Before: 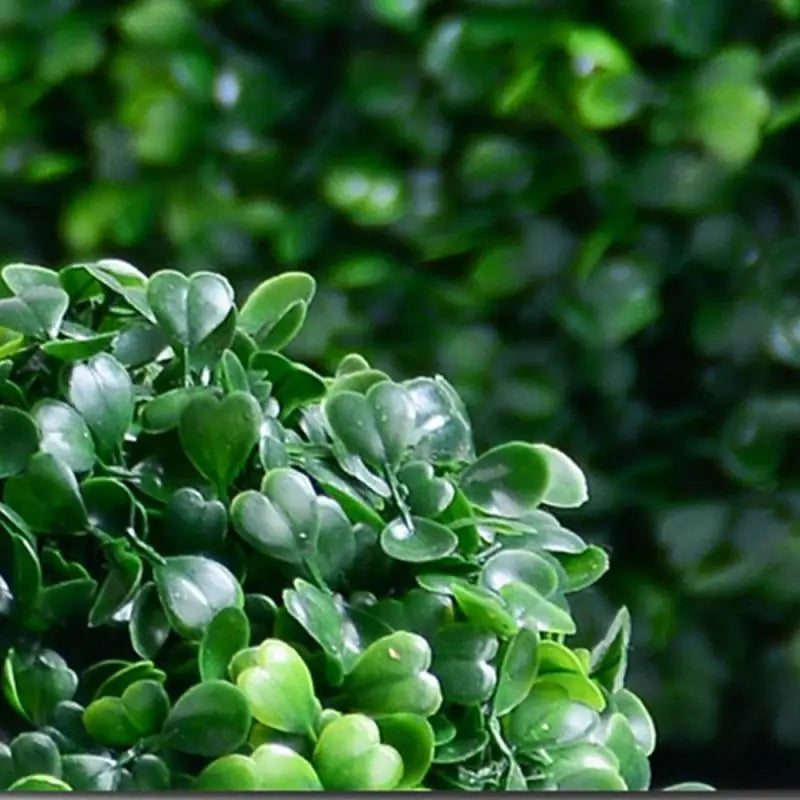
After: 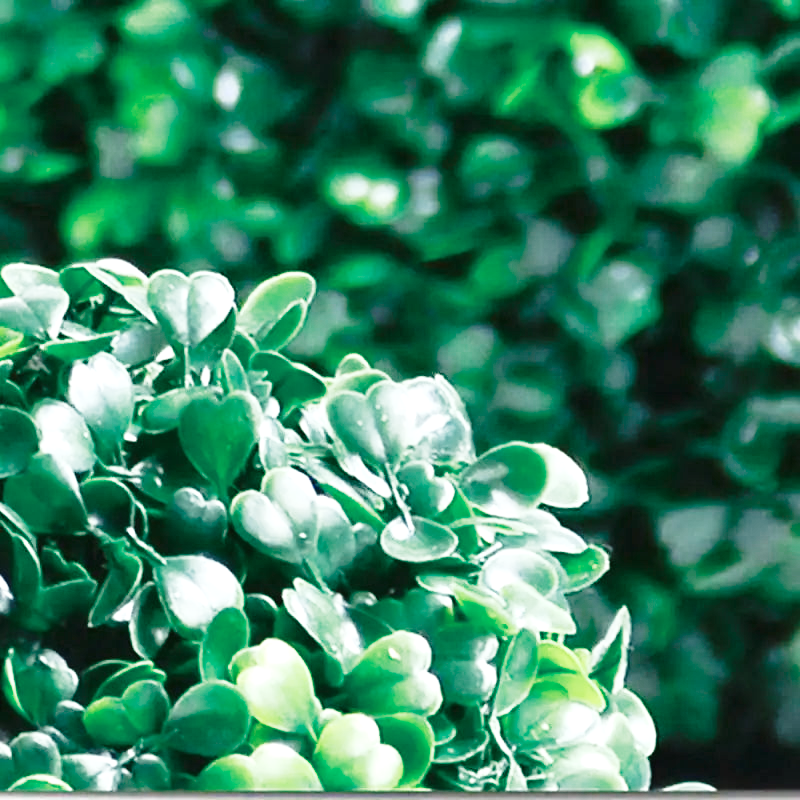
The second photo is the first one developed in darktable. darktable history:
color balance rgb: perceptual saturation grading › global saturation 9.576%
exposure: black level correction 0, exposure 1.2 EV, compensate exposure bias true, compensate highlight preservation false
color zones: curves: ch0 [(0, 0.5) (0.125, 0.4) (0.25, 0.5) (0.375, 0.4) (0.5, 0.4) (0.625, 0.35) (0.75, 0.35) (0.875, 0.5)]; ch1 [(0, 0.35) (0.125, 0.45) (0.25, 0.35) (0.375, 0.35) (0.5, 0.35) (0.625, 0.35) (0.75, 0.45) (0.875, 0.35)]; ch2 [(0, 0.6) (0.125, 0.5) (0.25, 0.5) (0.375, 0.6) (0.5, 0.6) (0.625, 0.5) (0.75, 0.5) (0.875, 0.5)]
base curve: curves: ch0 [(0, 0) (0.028, 0.03) (0.121, 0.232) (0.46, 0.748) (0.859, 0.968) (1, 1)], preserve colors none
